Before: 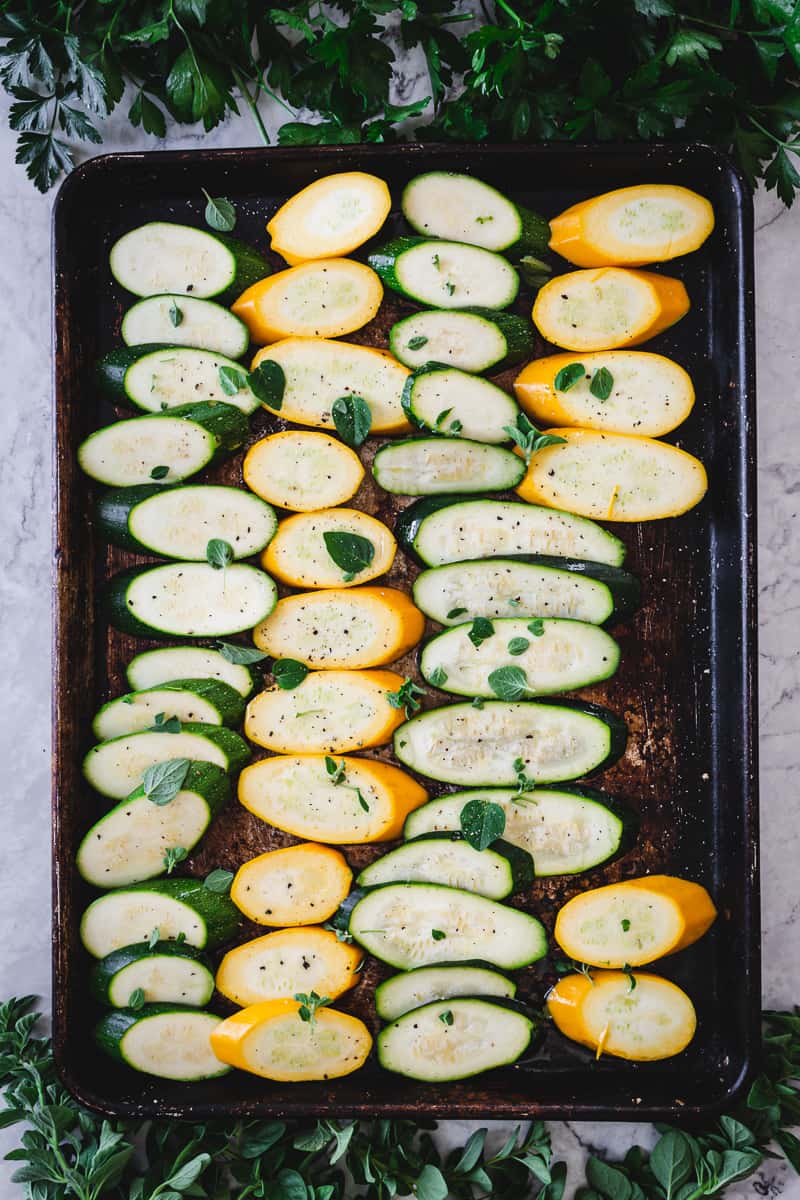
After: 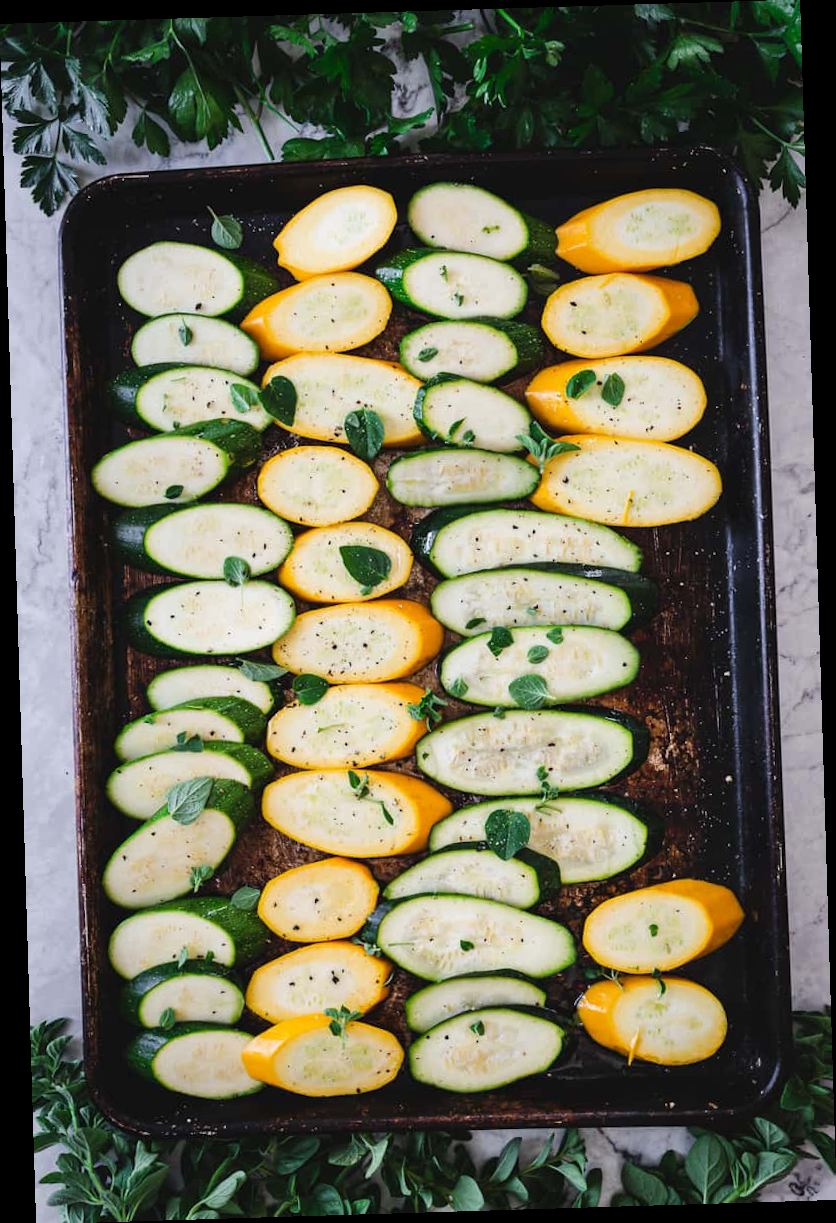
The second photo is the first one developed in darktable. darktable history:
rotate and perspective: rotation -1.75°, automatic cropping off
